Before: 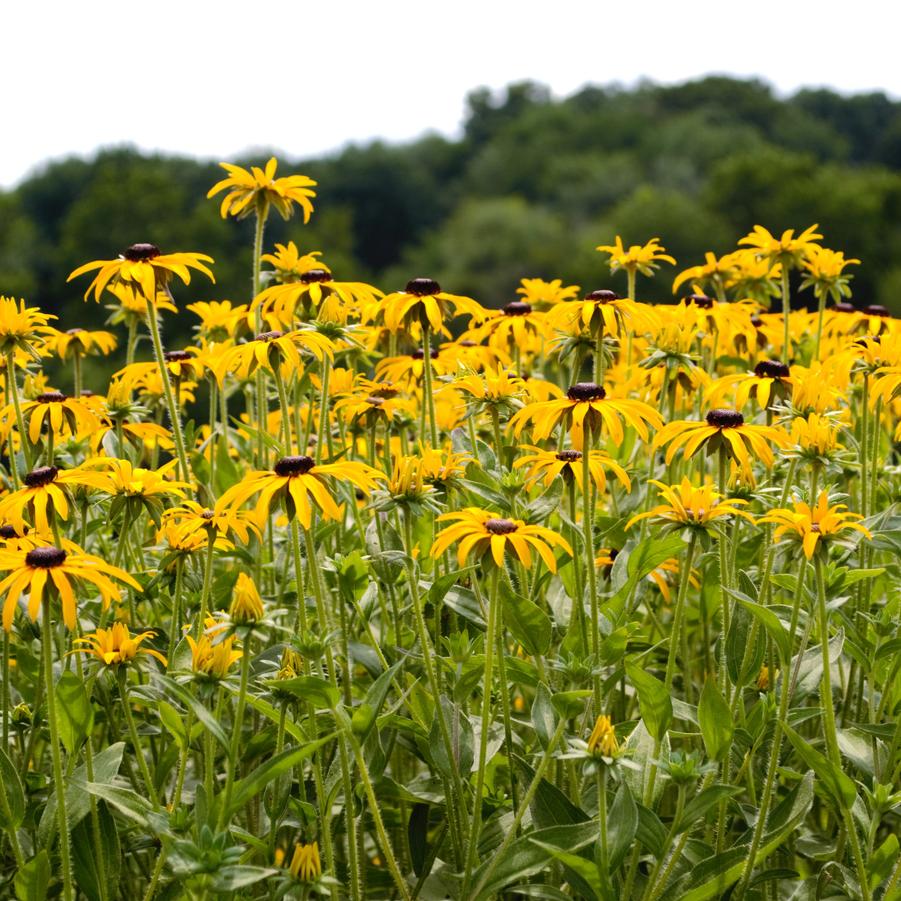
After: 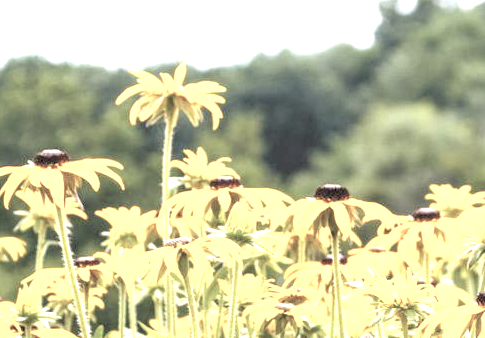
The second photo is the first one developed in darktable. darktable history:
local contrast: on, module defaults
crop: left 10.112%, top 10.488%, right 35.984%, bottom 51.917%
contrast brightness saturation: brightness 0.189, saturation -0.486
exposure: black level correction 0.001, exposure 1.728 EV, compensate highlight preservation false
